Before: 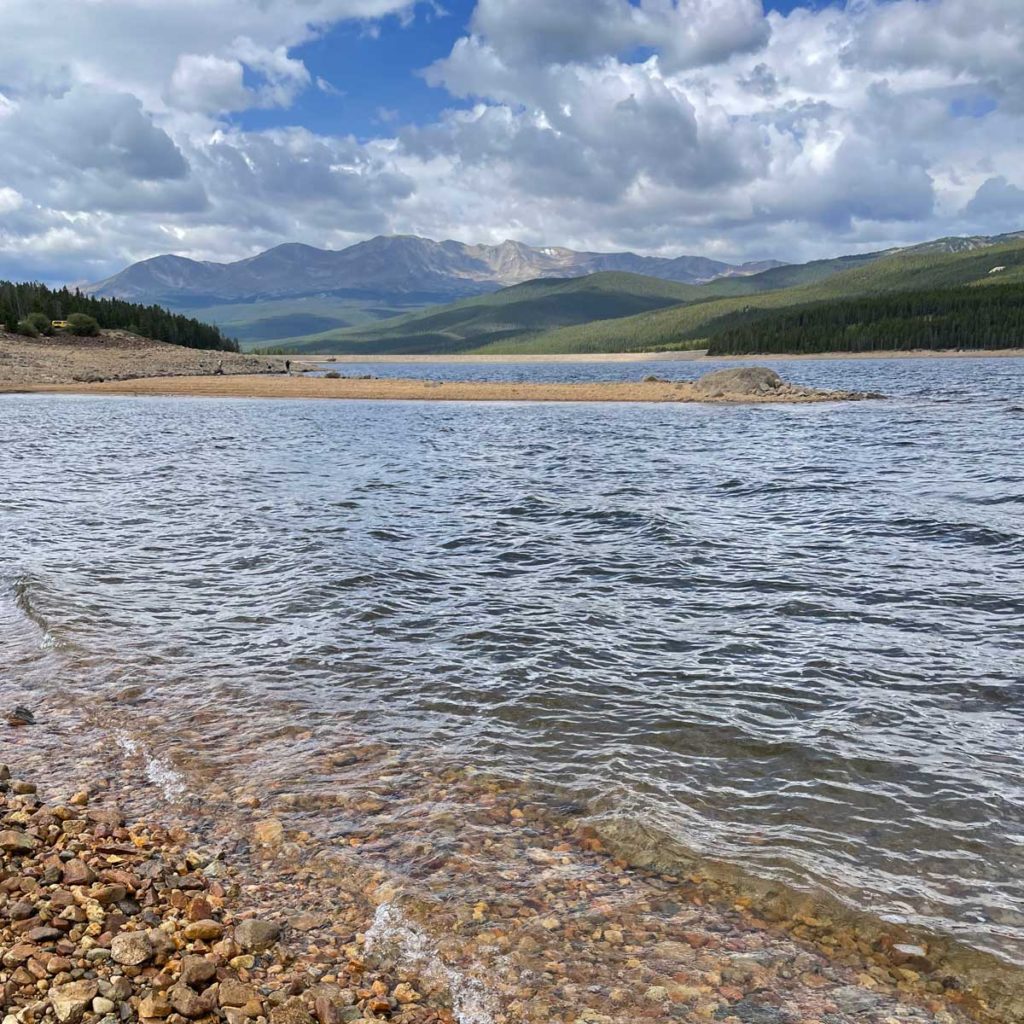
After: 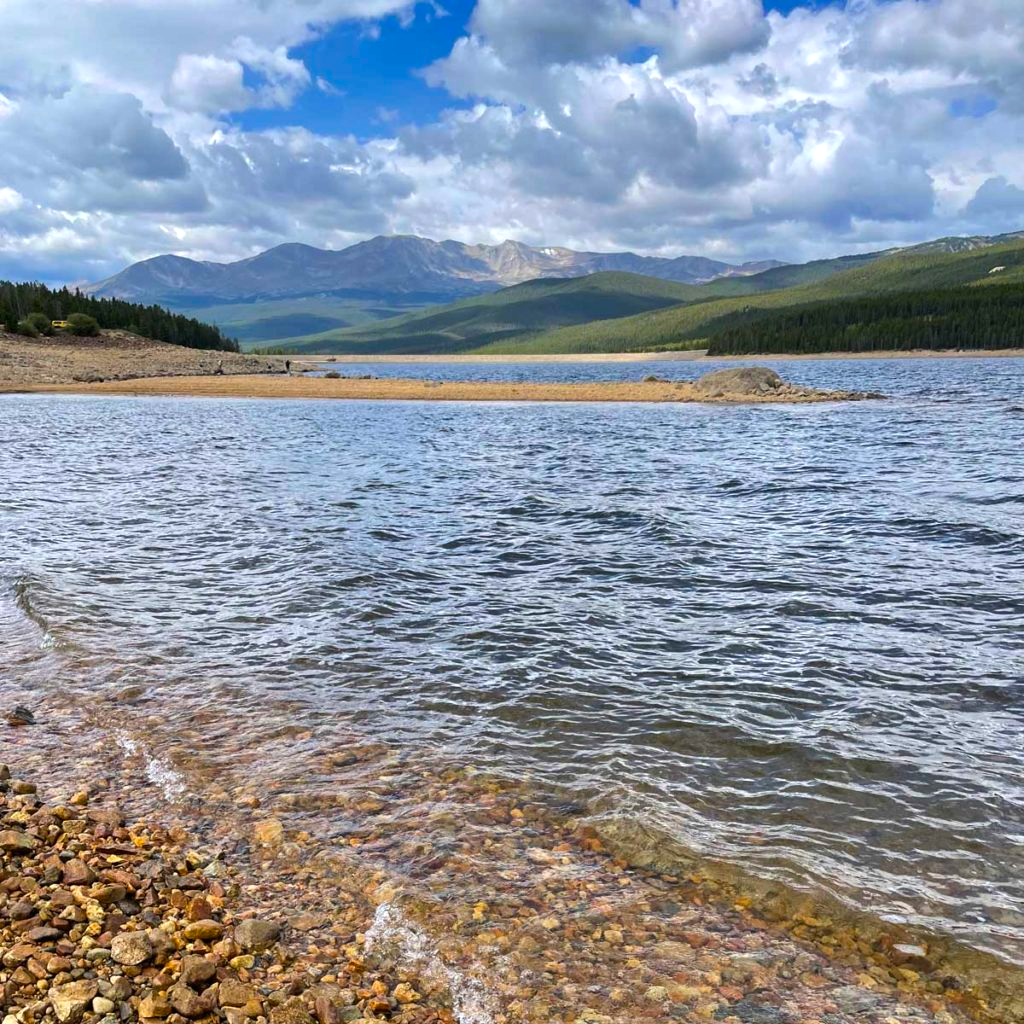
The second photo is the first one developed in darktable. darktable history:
color balance rgb: linear chroma grading › global chroma 15.594%, perceptual saturation grading › global saturation 0.244%, global vibrance 30.078%, contrast 9.81%
